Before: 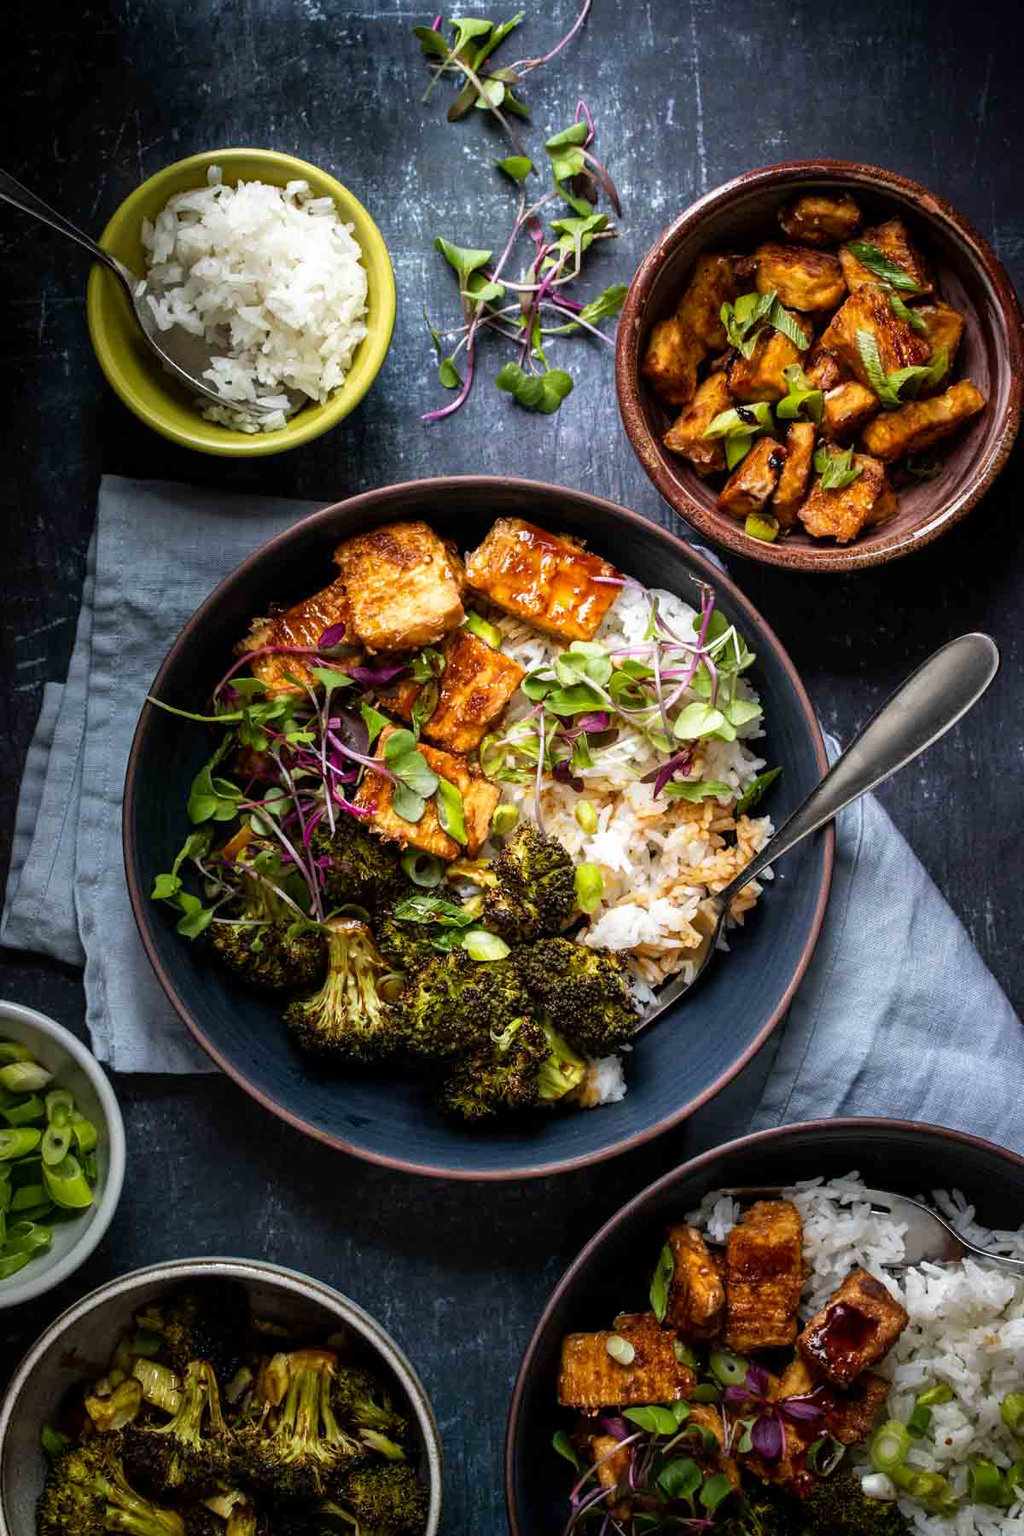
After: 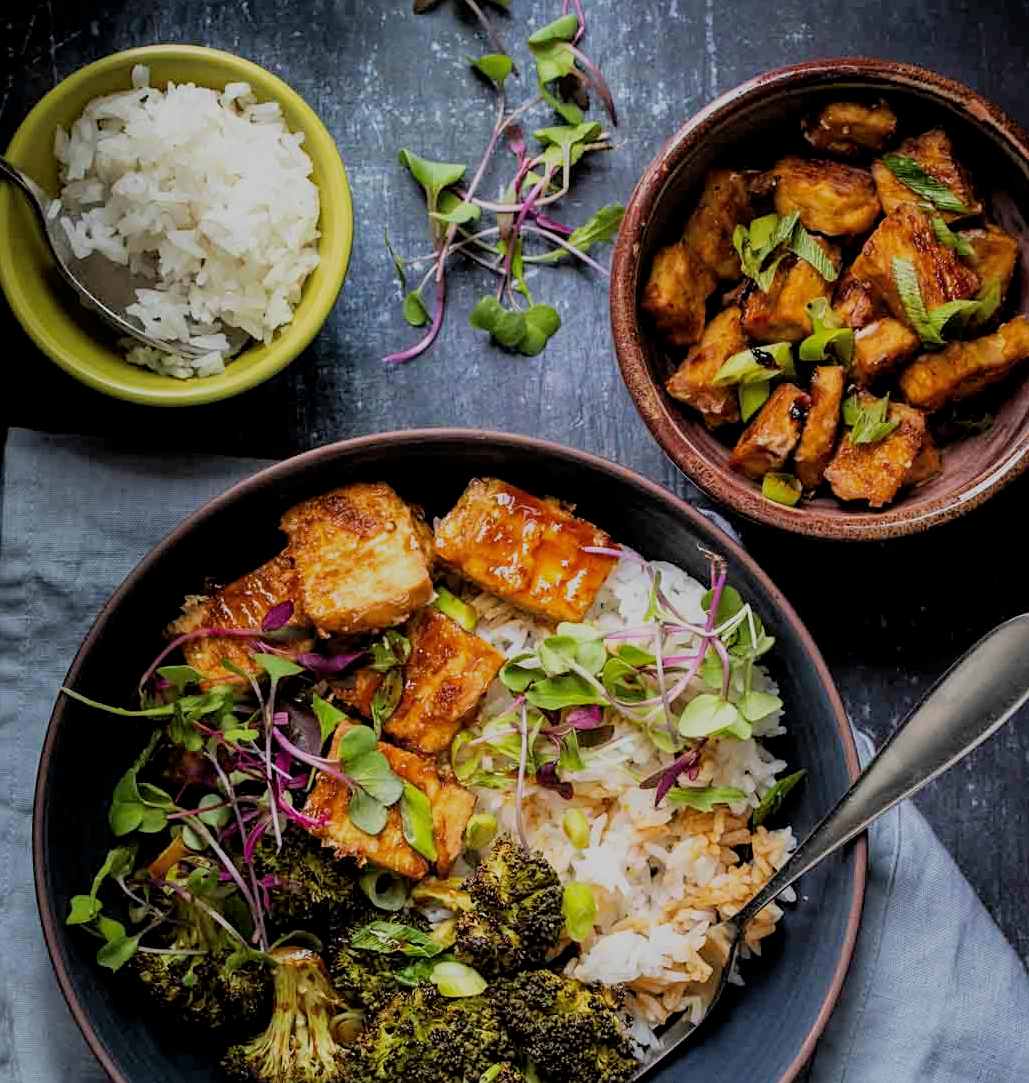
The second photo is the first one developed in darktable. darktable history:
crop and rotate: left 9.266%, top 7.208%, right 4.901%, bottom 32.577%
filmic rgb: black relative exposure -8.77 EV, white relative exposure 4.98 EV, target black luminance 0%, hardness 3.77, latitude 65.41%, contrast 0.831, shadows ↔ highlights balance 19.67%, color science v6 (2022), iterations of high-quality reconstruction 0
sharpen: amount 0.218
